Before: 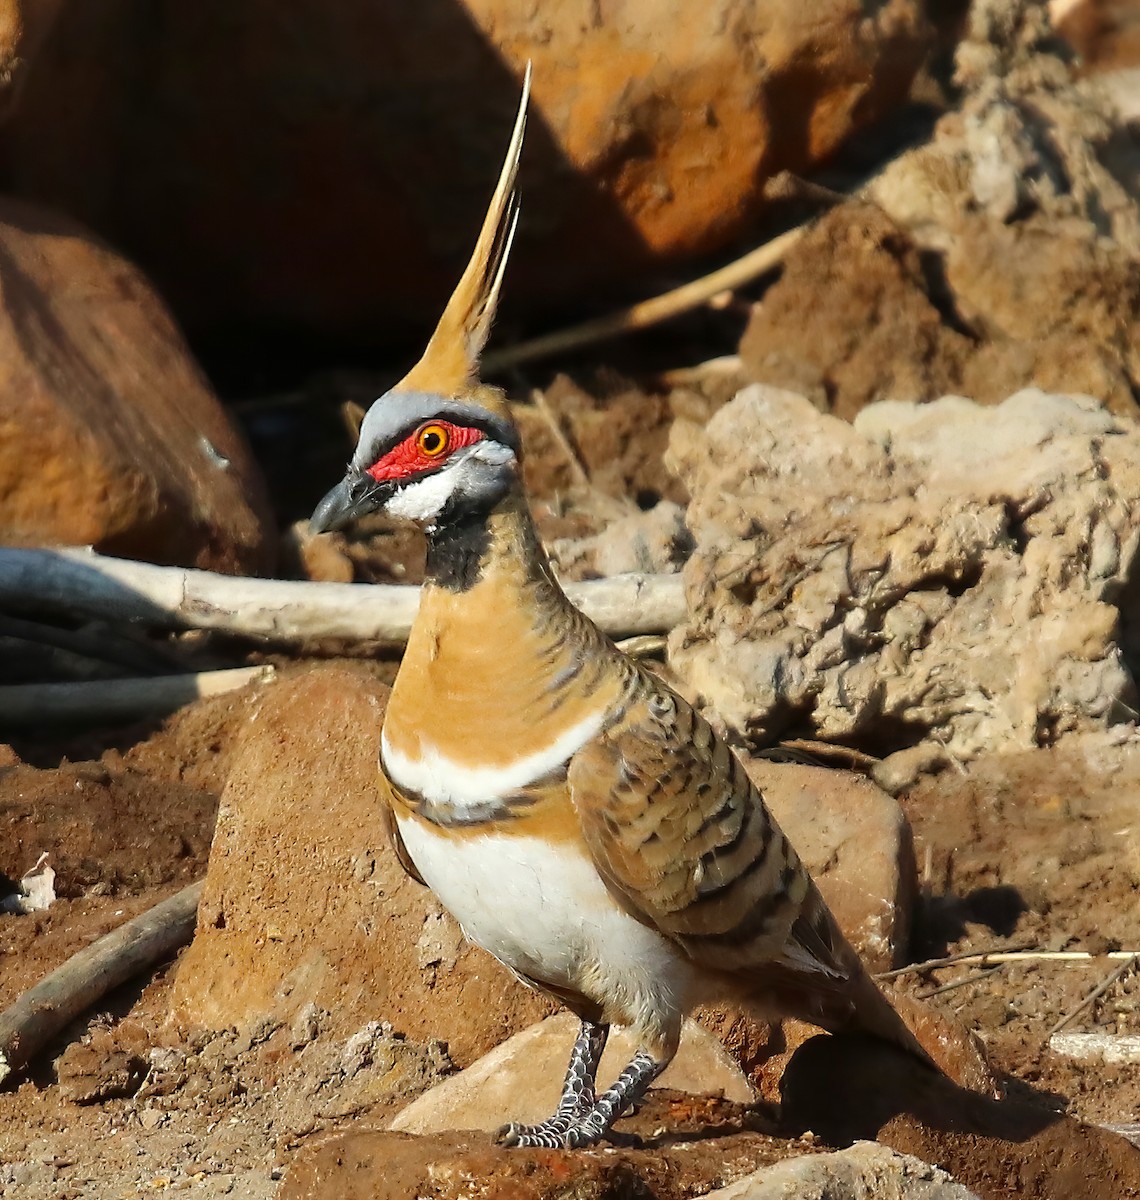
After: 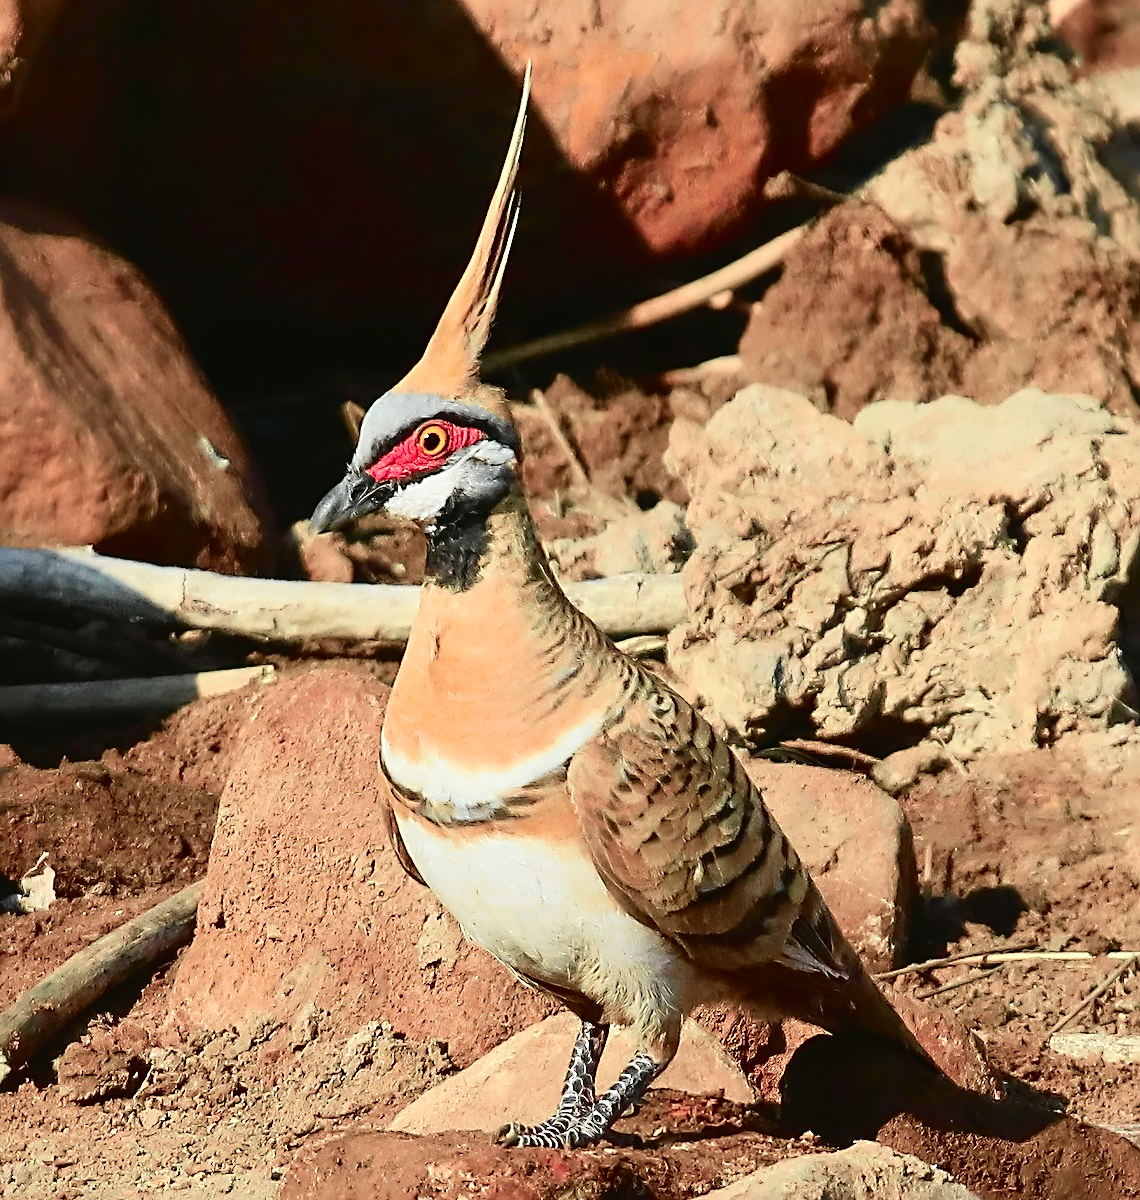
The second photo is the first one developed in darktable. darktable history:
tone curve: curves: ch0 [(0, 0.023) (0.113, 0.081) (0.204, 0.197) (0.498, 0.608) (0.709, 0.819) (0.984, 0.961)]; ch1 [(0, 0) (0.172, 0.123) (0.317, 0.272) (0.414, 0.382) (0.476, 0.479) (0.505, 0.501) (0.528, 0.54) (0.618, 0.647) (0.709, 0.764) (1, 1)]; ch2 [(0, 0) (0.411, 0.424) (0.492, 0.502) (0.521, 0.521) (0.55, 0.576) (0.686, 0.638) (1, 1)], color space Lab, independent channels, preserve colors none
sharpen: radius 2.817, amount 0.715
